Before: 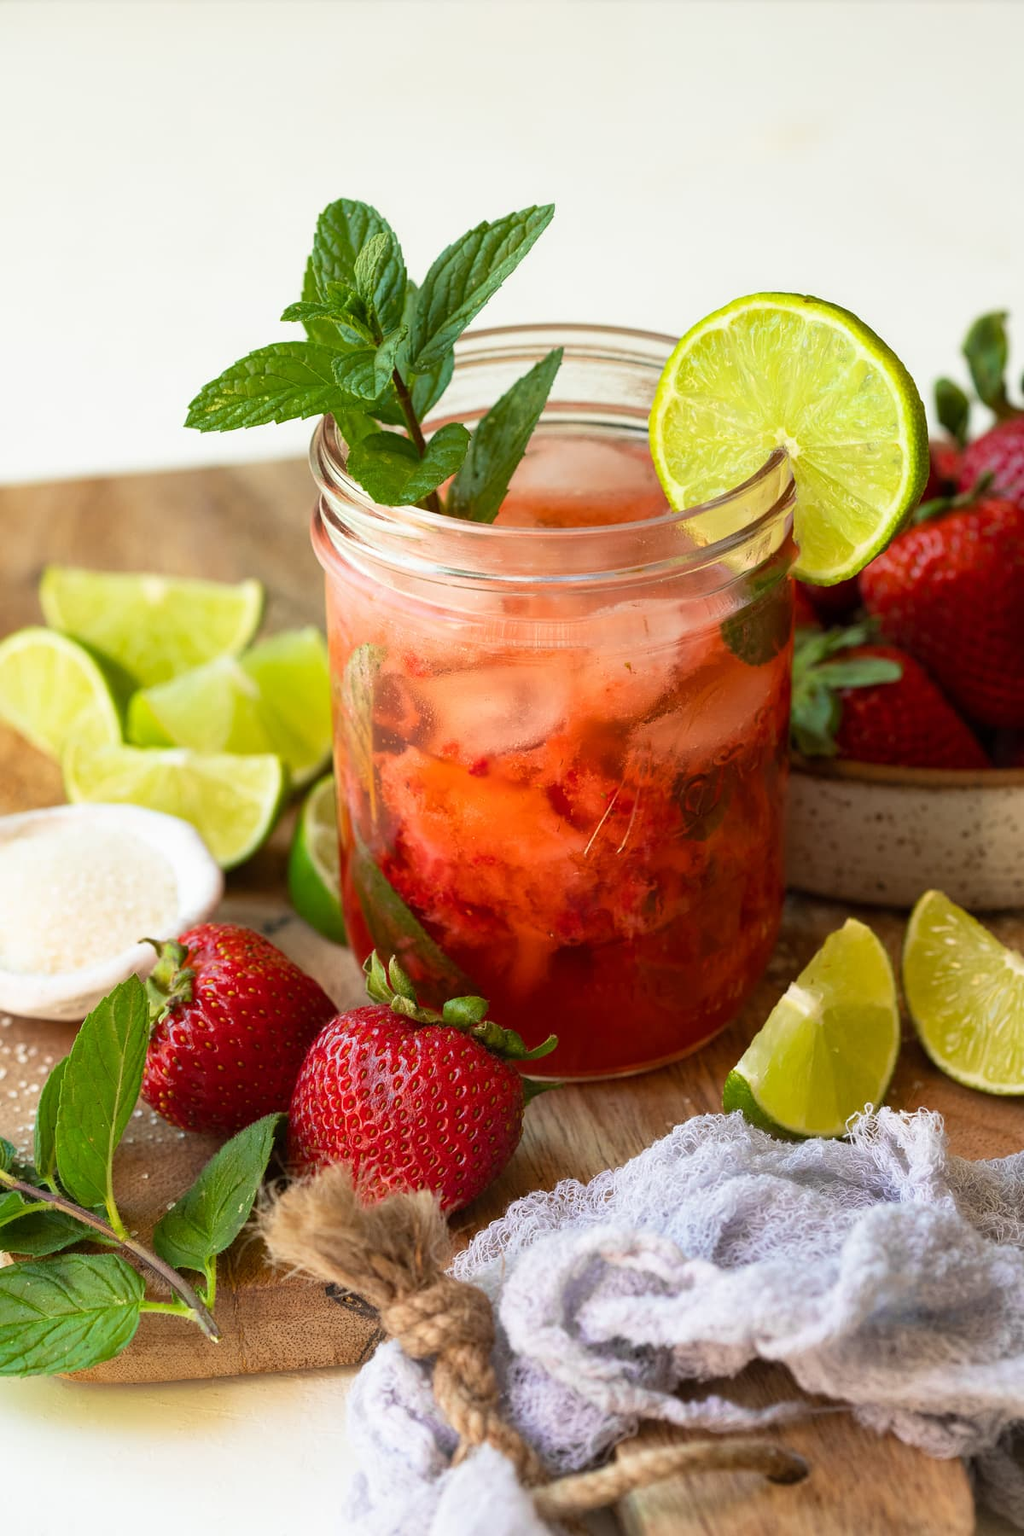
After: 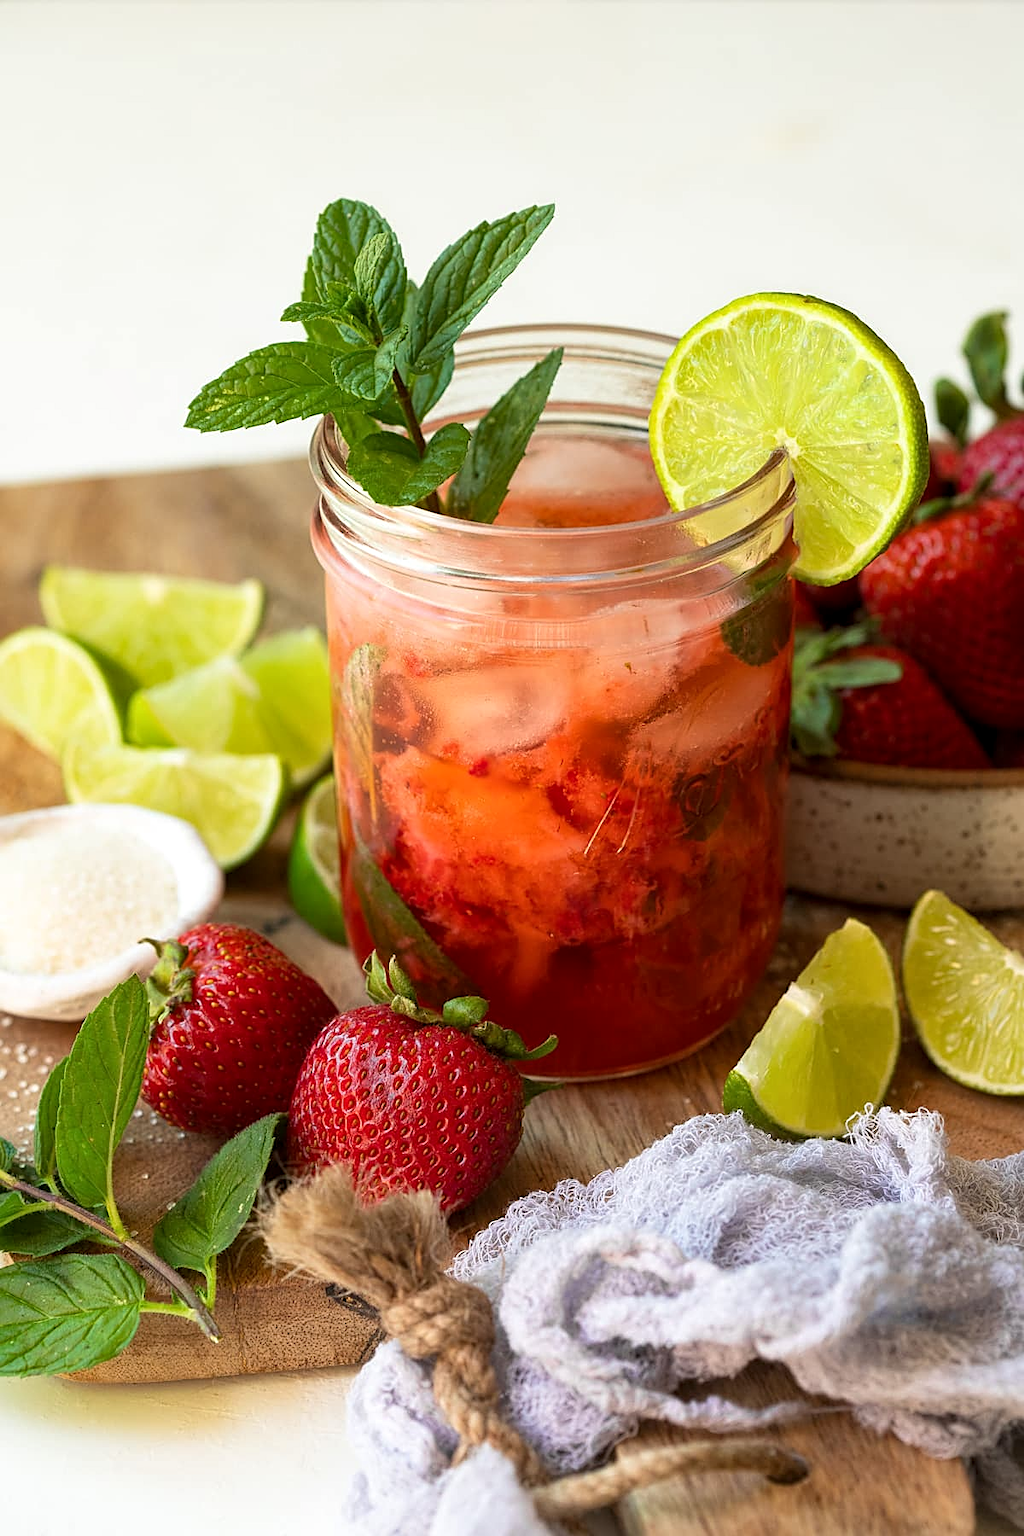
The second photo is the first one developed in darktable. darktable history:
sharpen: on, module defaults
local contrast: highlights 103%, shadows 101%, detail 119%, midtone range 0.2
